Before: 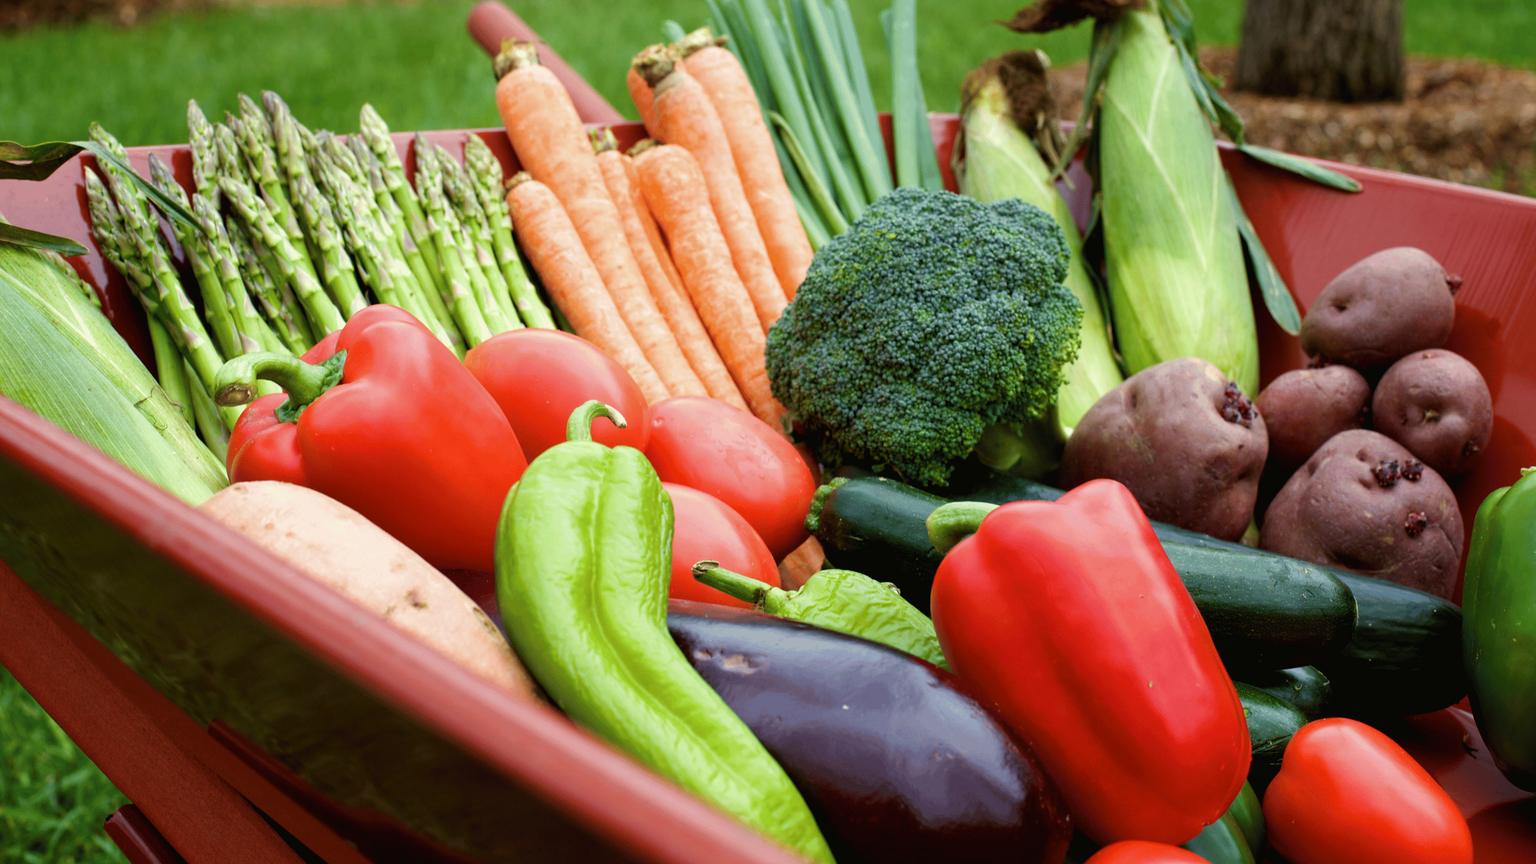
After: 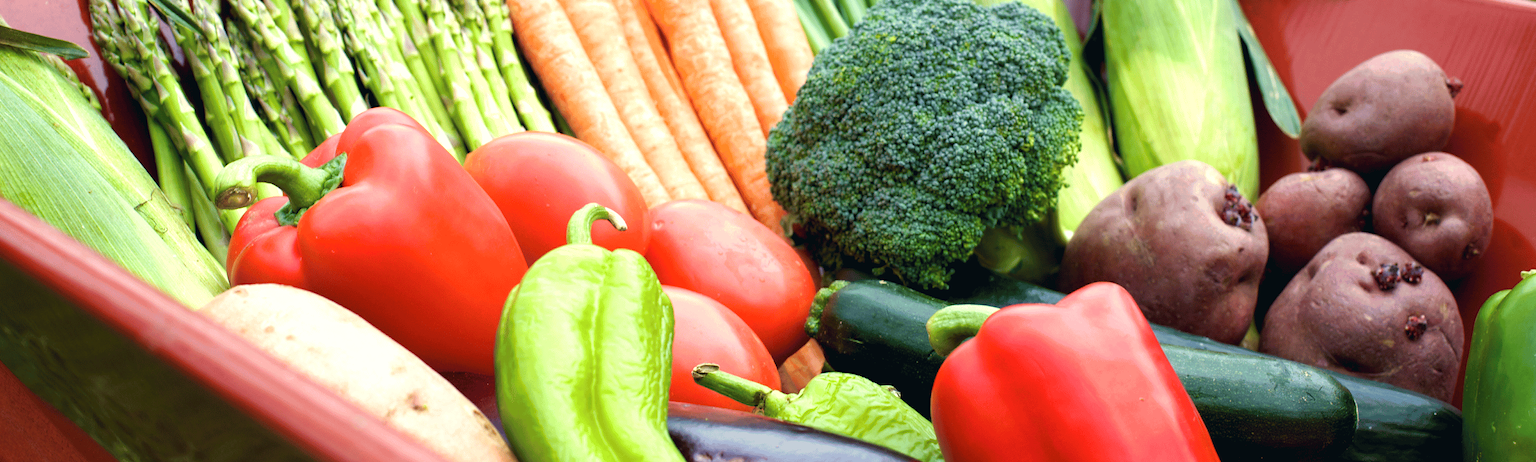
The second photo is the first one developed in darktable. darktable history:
crop and rotate: top 22.833%, bottom 23.682%
exposure: black level correction 0, exposure 0.5 EV, compensate highlight preservation false
color correction: highlights a* 0.404, highlights b* 2.72, shadows a* -1.34, shadows b* -4.71
